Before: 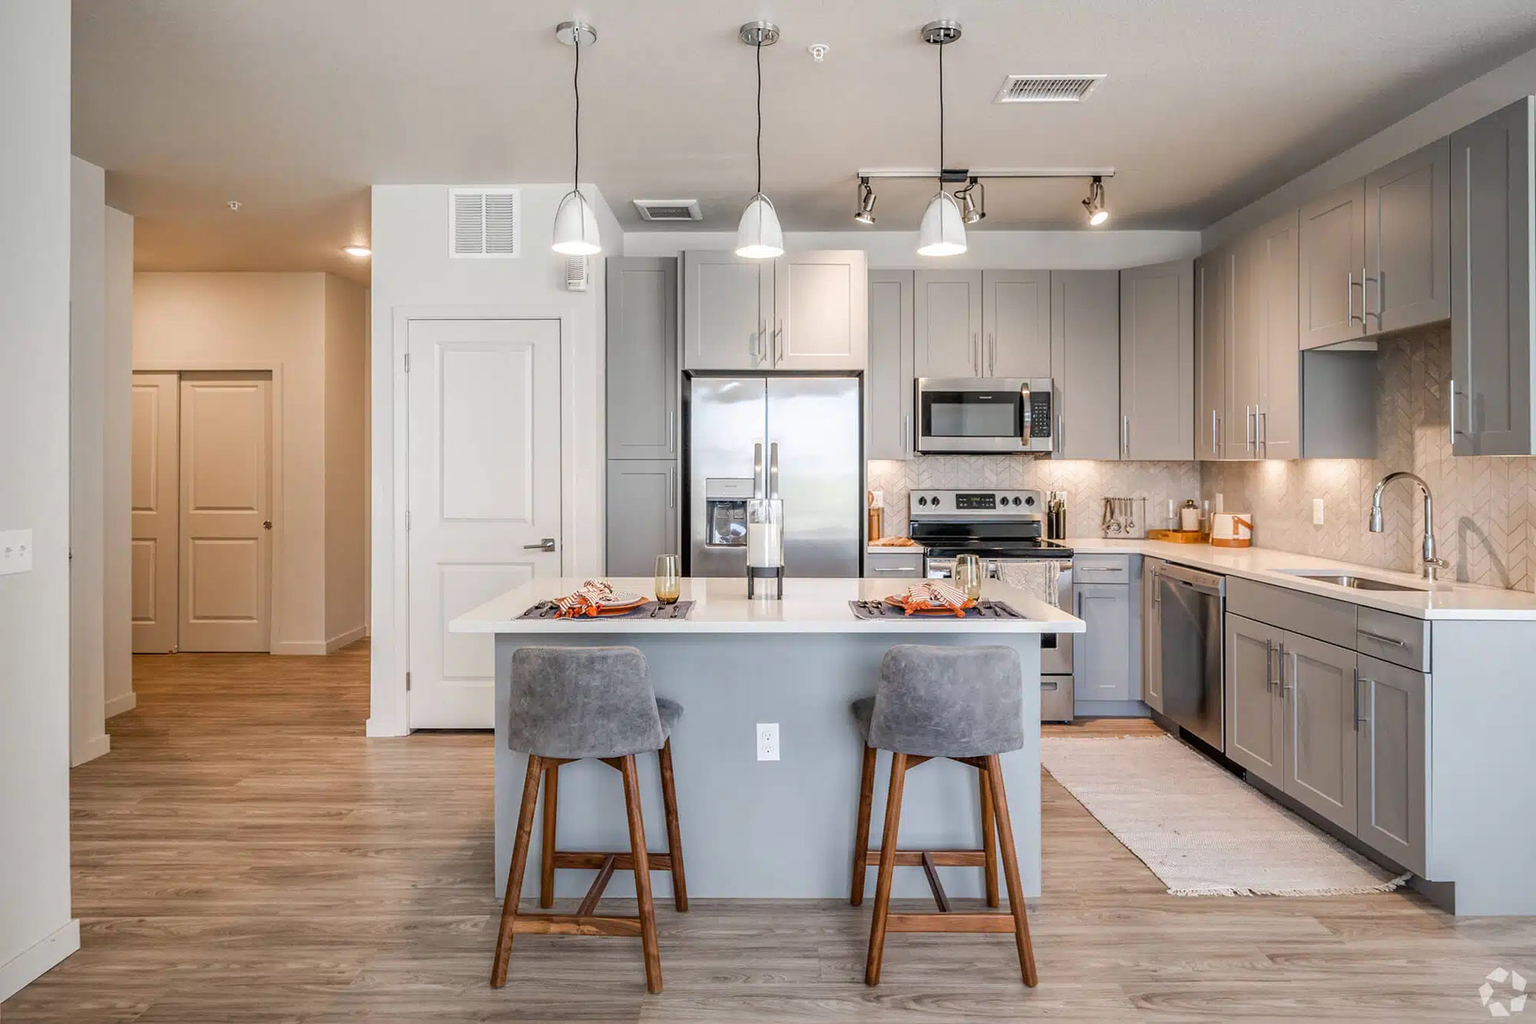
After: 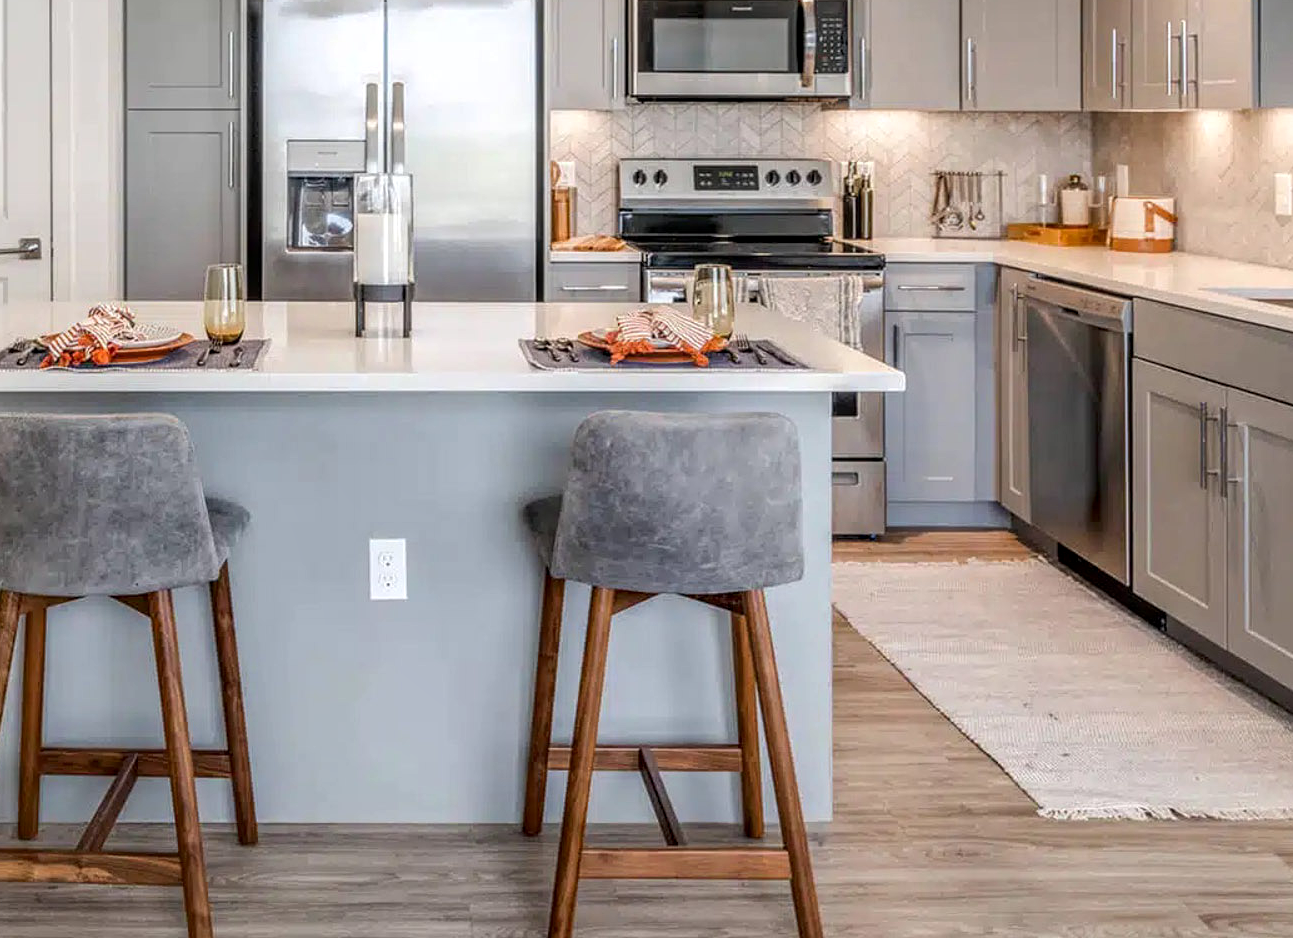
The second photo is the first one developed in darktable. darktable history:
crop: left 34.501%, top 38.333%, right 13.774%, bottom 5.325%
local contrast: on, module defaults
